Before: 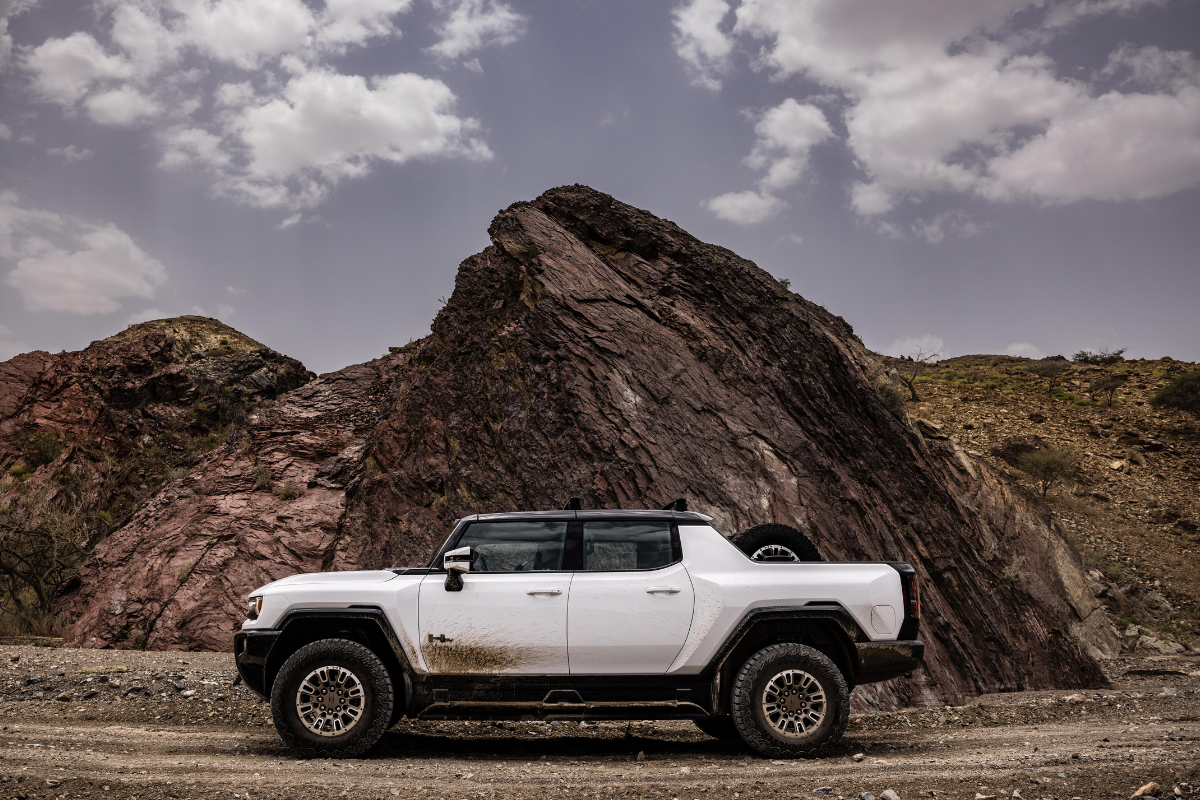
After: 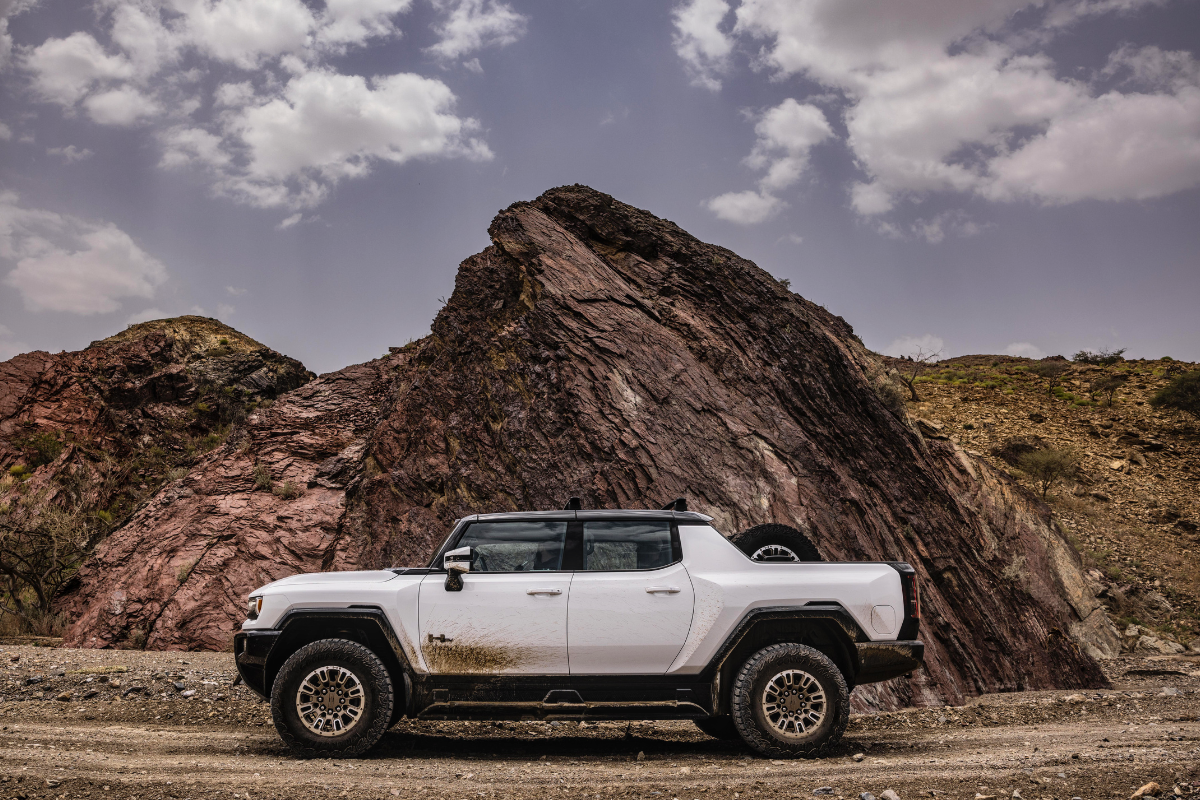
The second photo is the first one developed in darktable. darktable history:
contrast brightness saturation: saturation 0.18
local contrast: detail 110%
shadows and highlights: low approximation 0.01, soften with gaussian
color balance: on, module defaults
rotate and perspective: crop left 0, crop top 0
